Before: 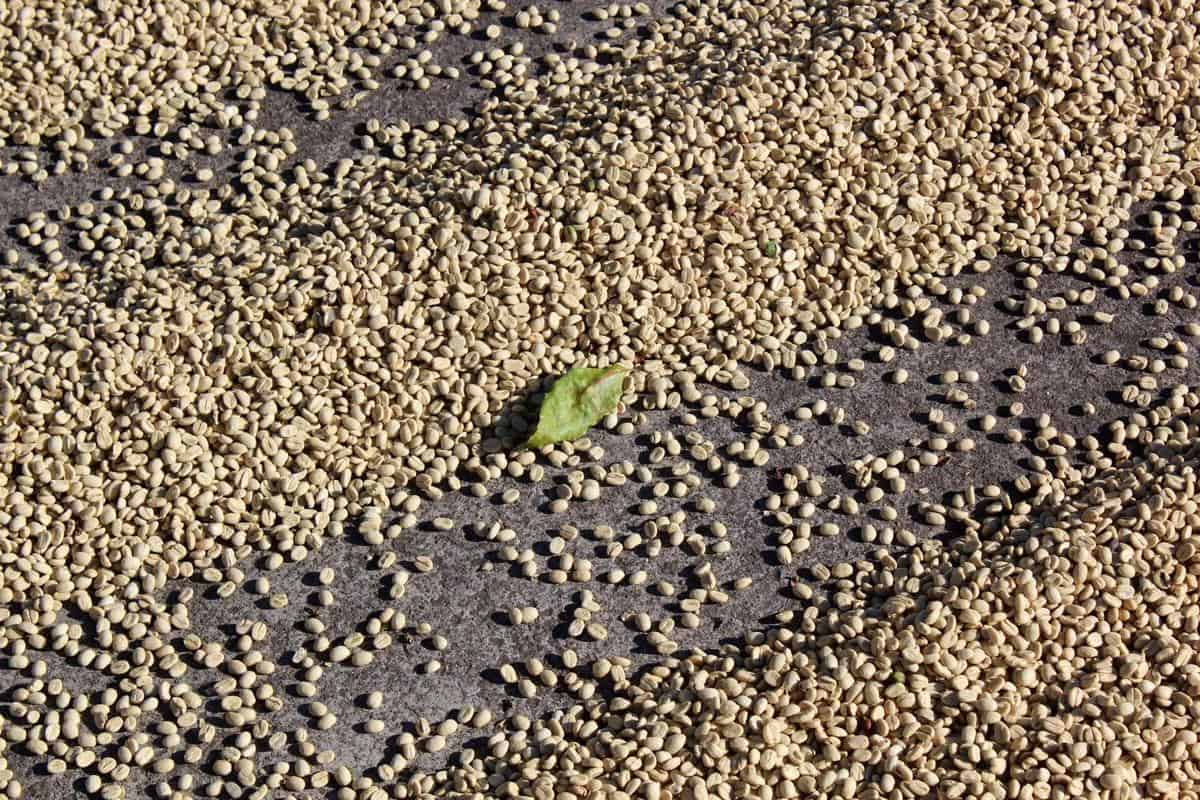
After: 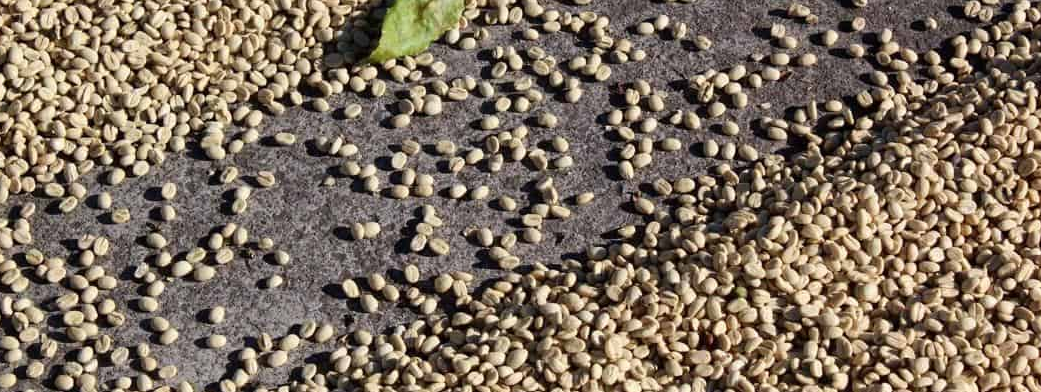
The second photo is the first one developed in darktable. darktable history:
crop and rotate: left 13.237%, top 48.125%, bottom 2.795%
